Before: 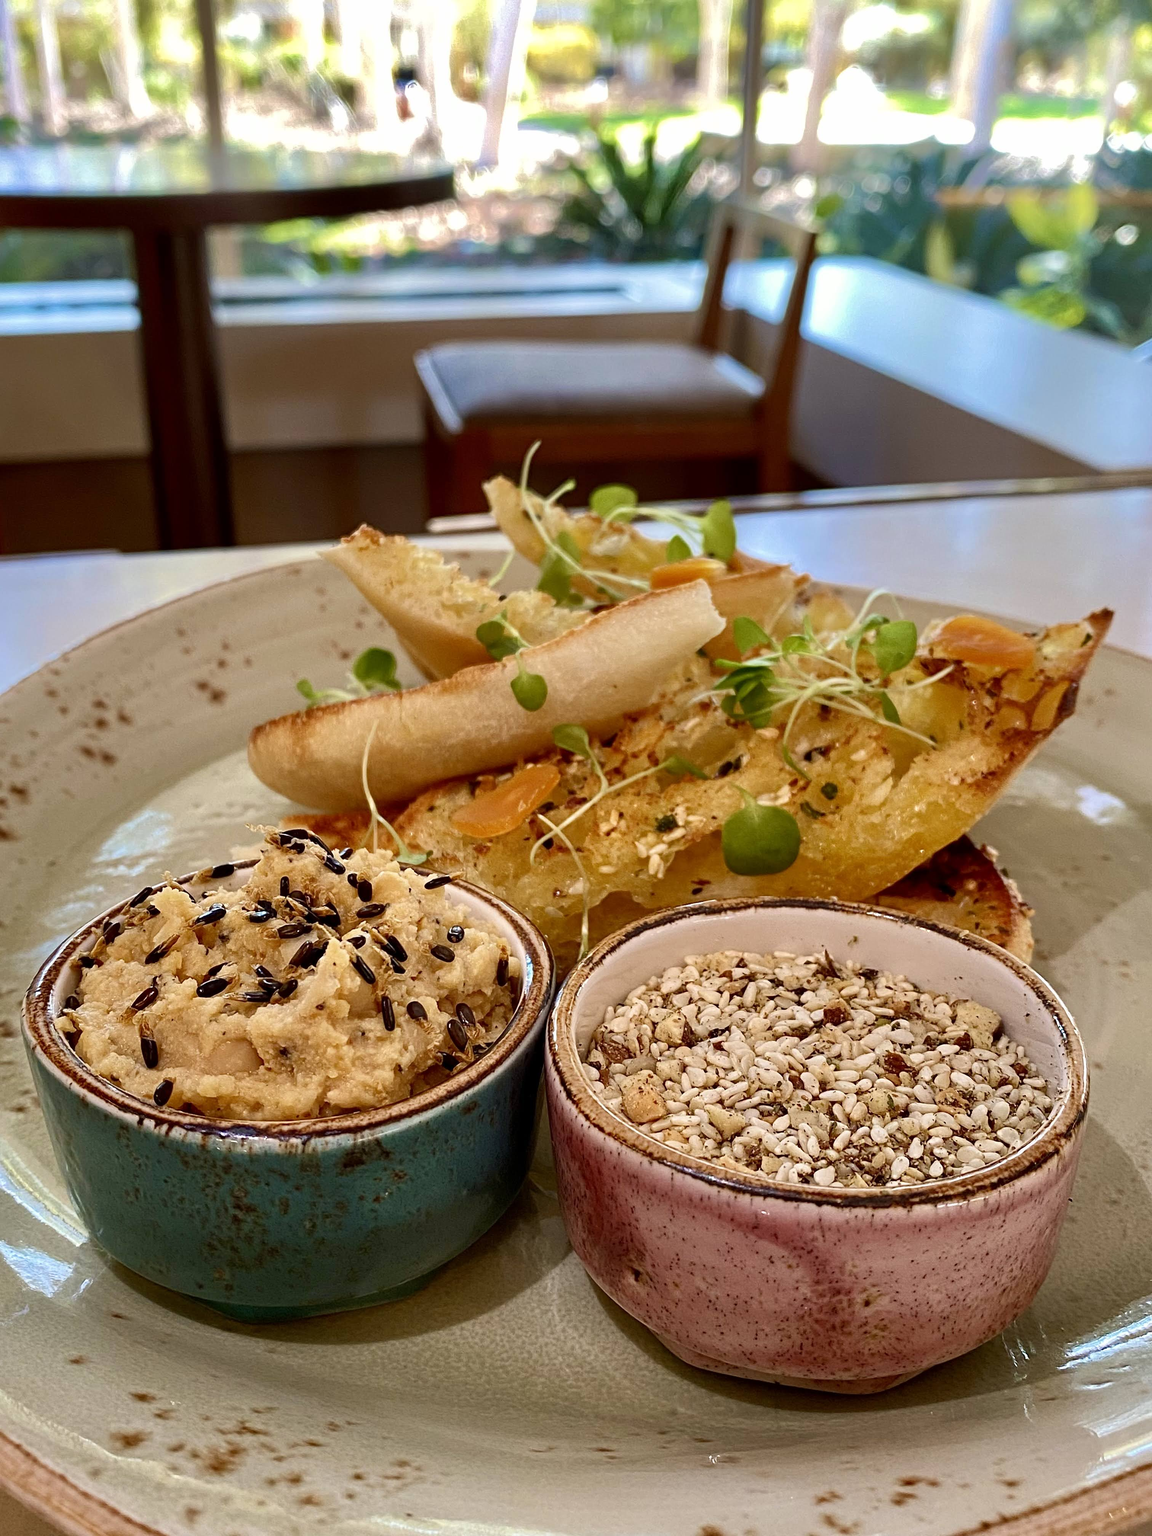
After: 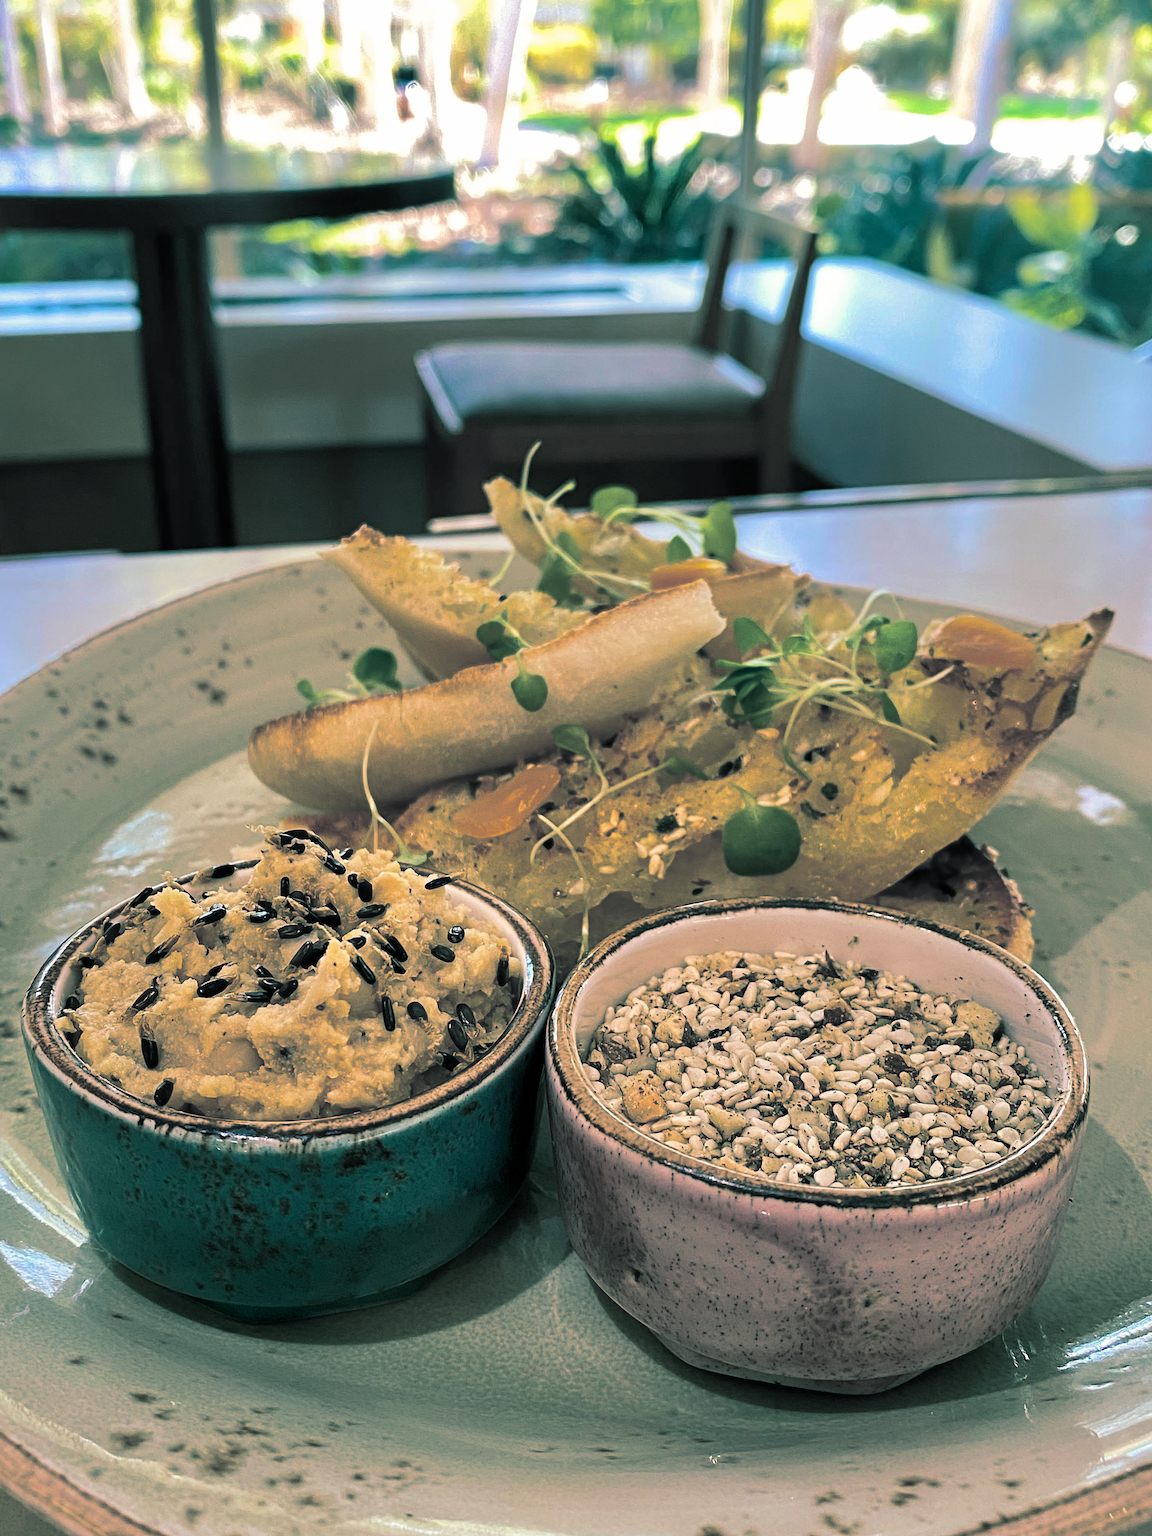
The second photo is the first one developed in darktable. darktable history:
white balance: emerald 1
split-toning: shadows › hue 186.43°, highlights › hue 49.29°, compress 30.29%
